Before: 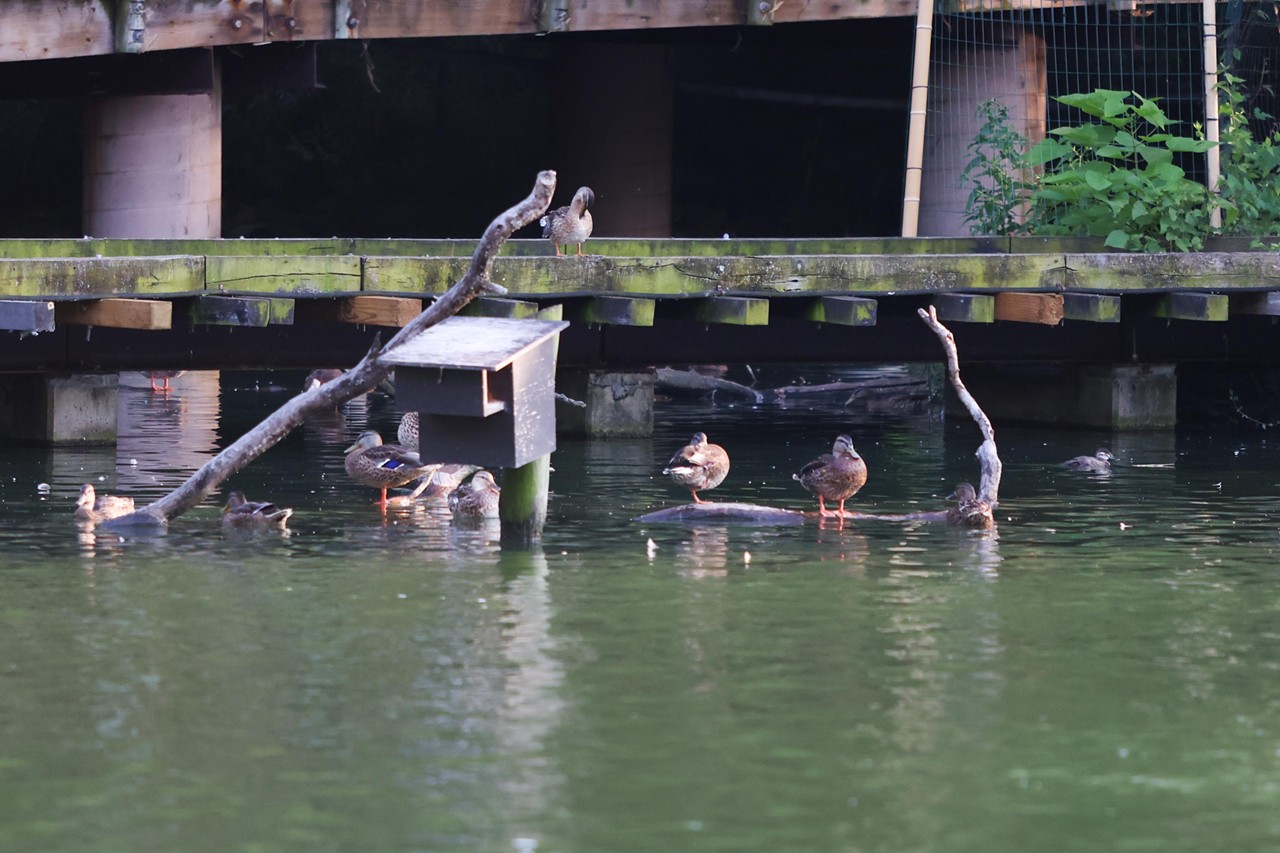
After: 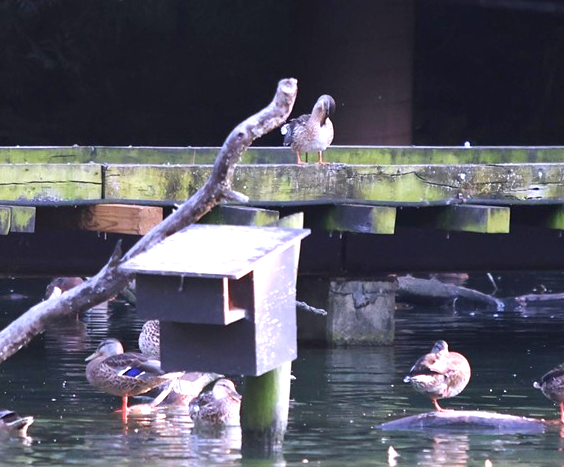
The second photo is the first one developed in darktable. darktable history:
white balance: red 1.004, blue 1.096
exposure: black level correction 0, exposure 0.7 EV, compensate exposure bias true, compensate highlight preservation false
crop: left 20.248%, top 10.86%, right 35.675%, bottom 34.321%
